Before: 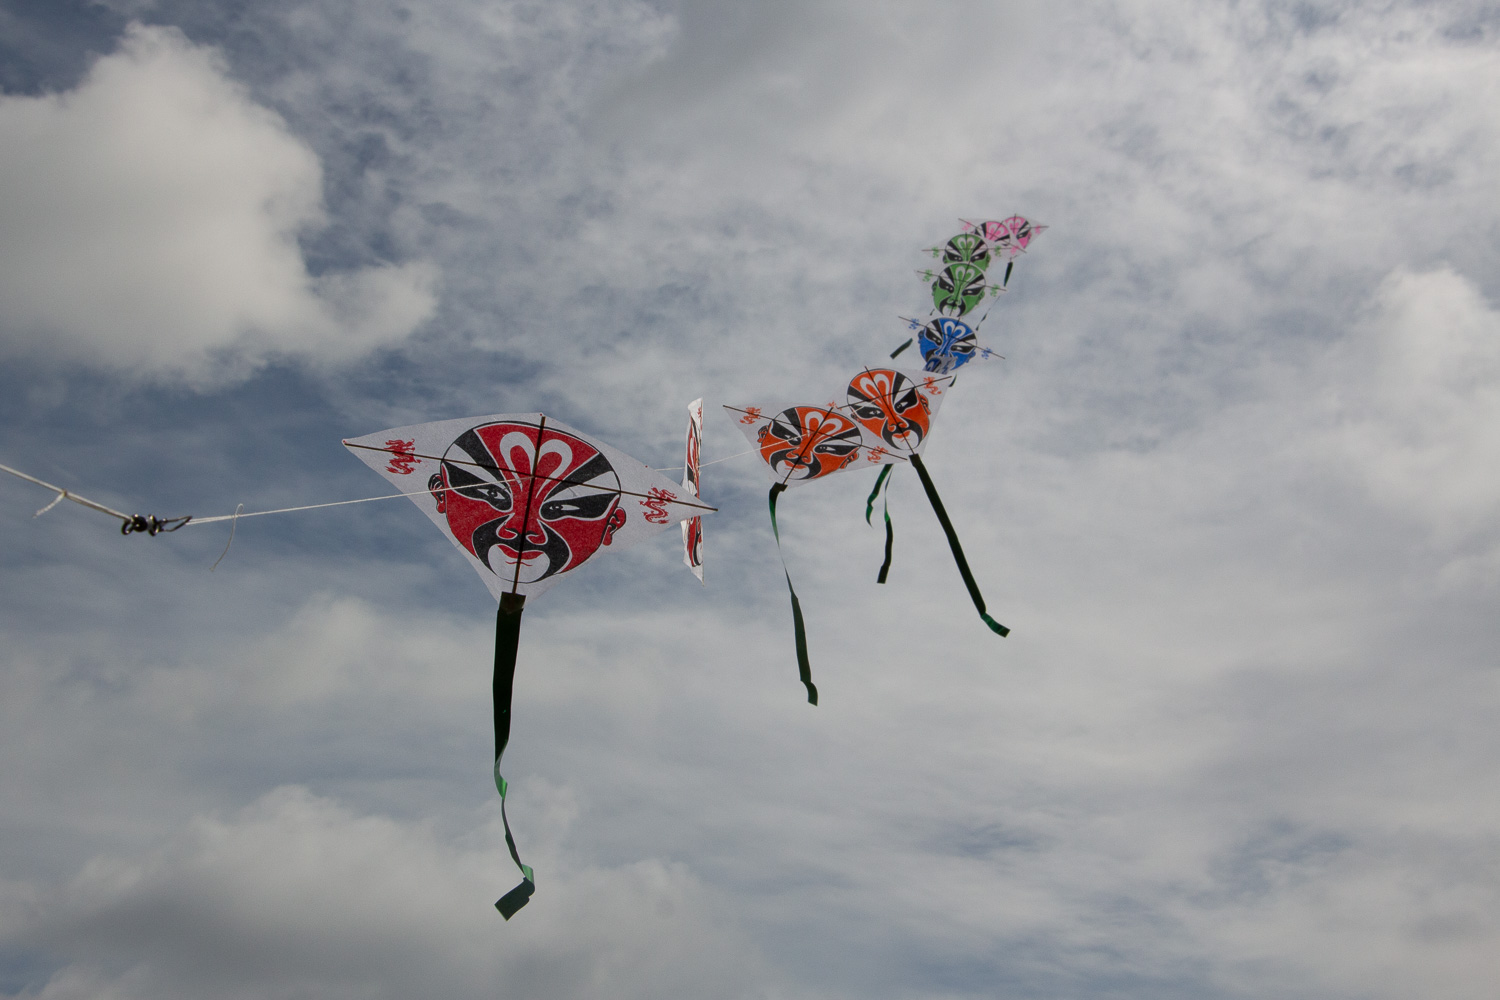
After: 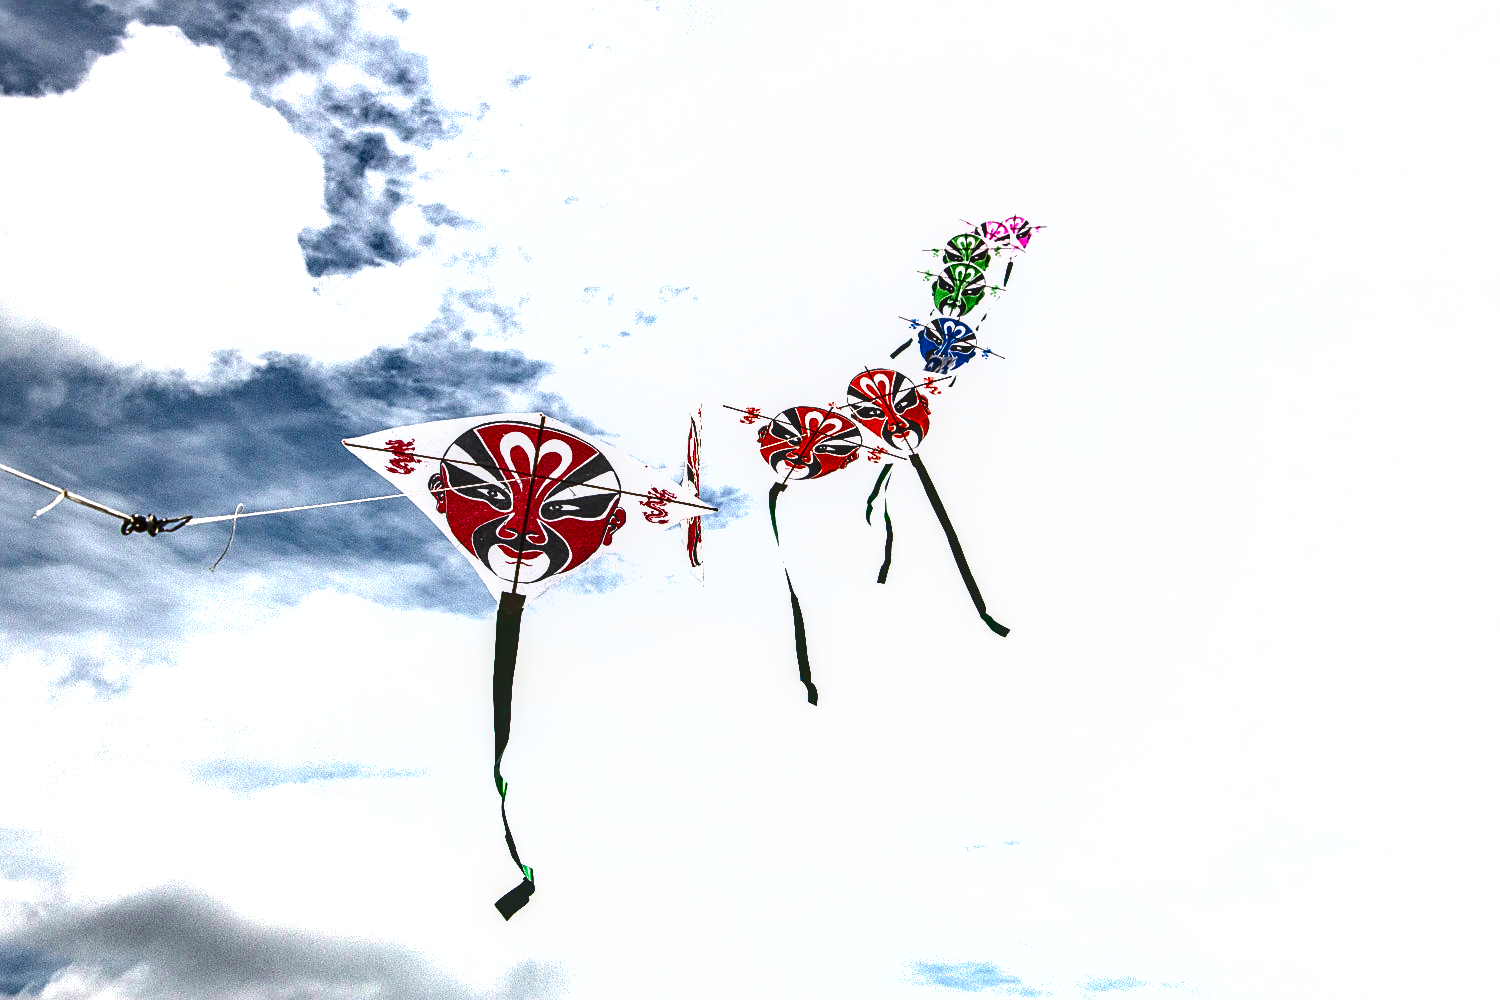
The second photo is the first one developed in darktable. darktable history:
sharpen: on, module defaults
shadows and highlights: radius 108.52, shadows 44.07, highlights -67.8, low approximation 0.01, soften with gaussian
local contrast: on, module defaults
exposure: black level correction 0, exposure 2.088 EV, compensate exposure bias true, compensate highlight preservation false
